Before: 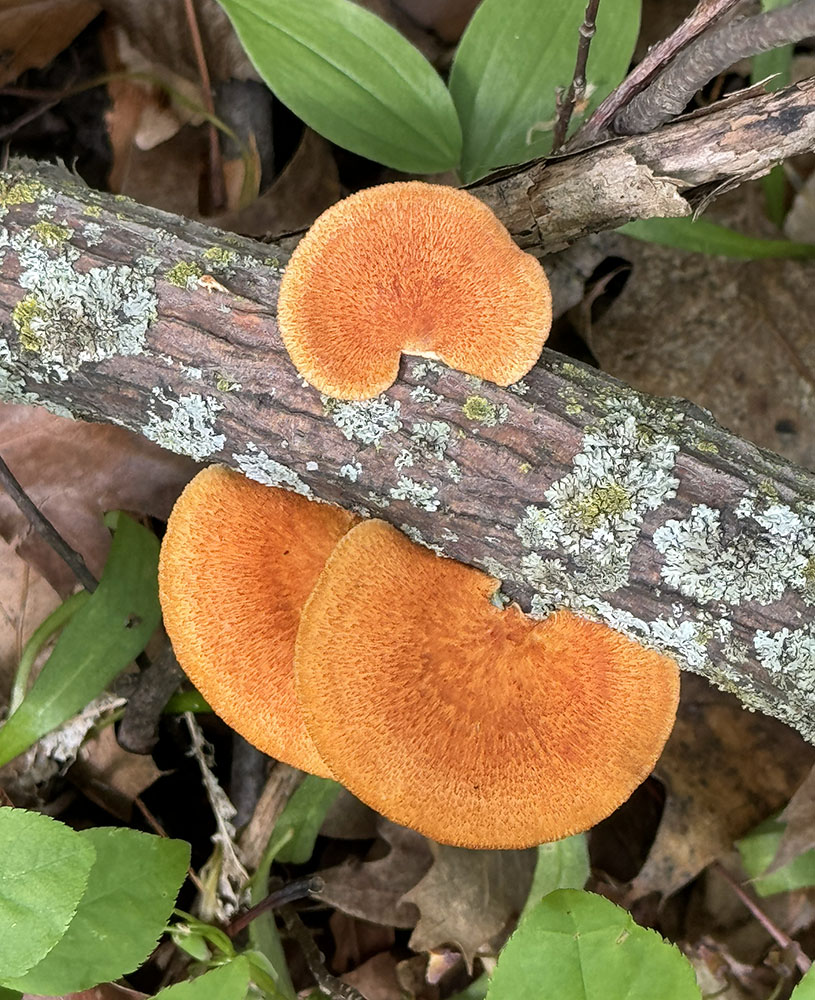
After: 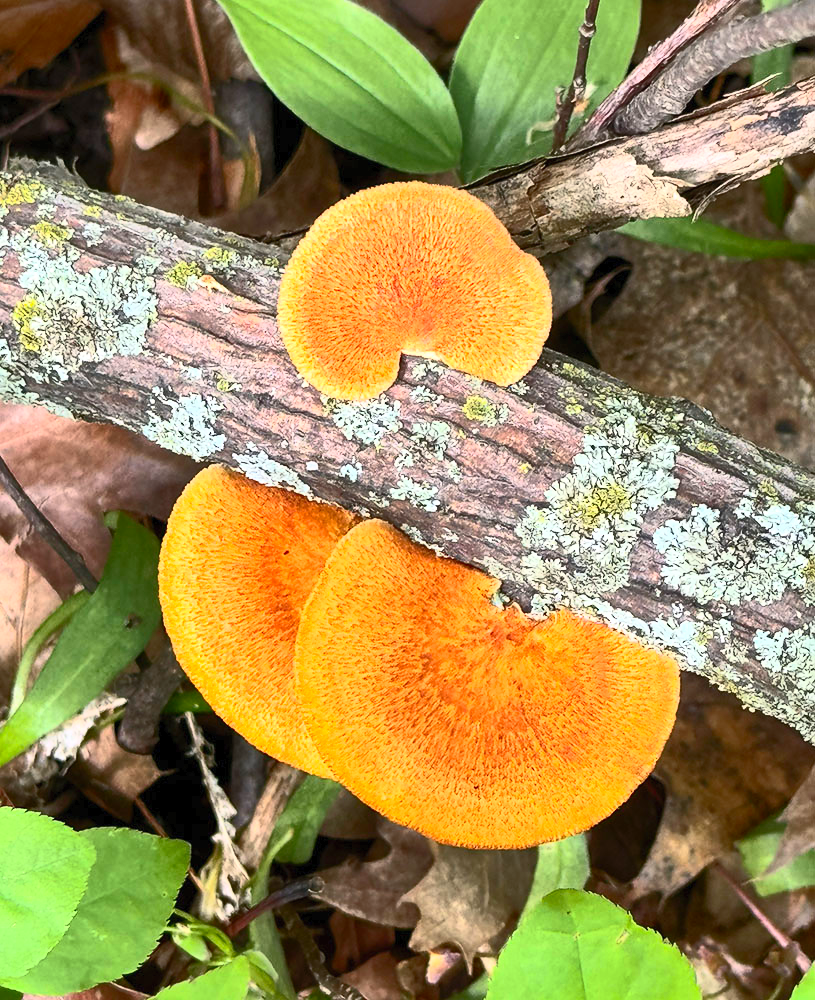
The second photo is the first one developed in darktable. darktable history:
shadows and highlights: on, module defaults
contrast brightness saturation: contrast 0.62, brightness 0.34, saturation 0.14
